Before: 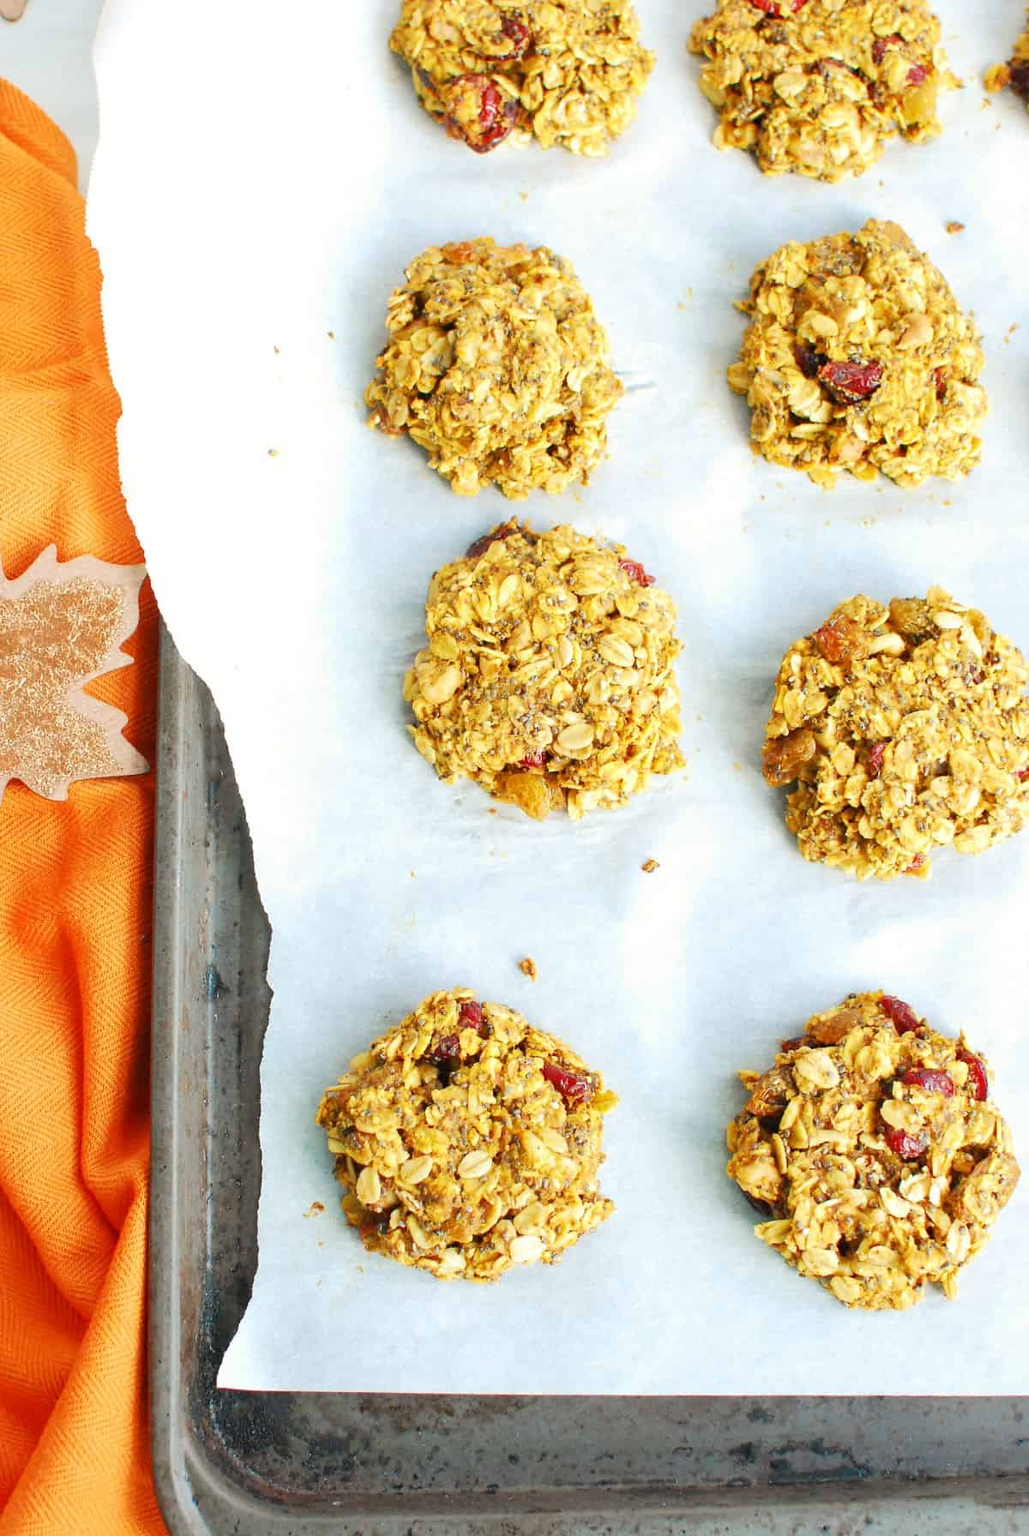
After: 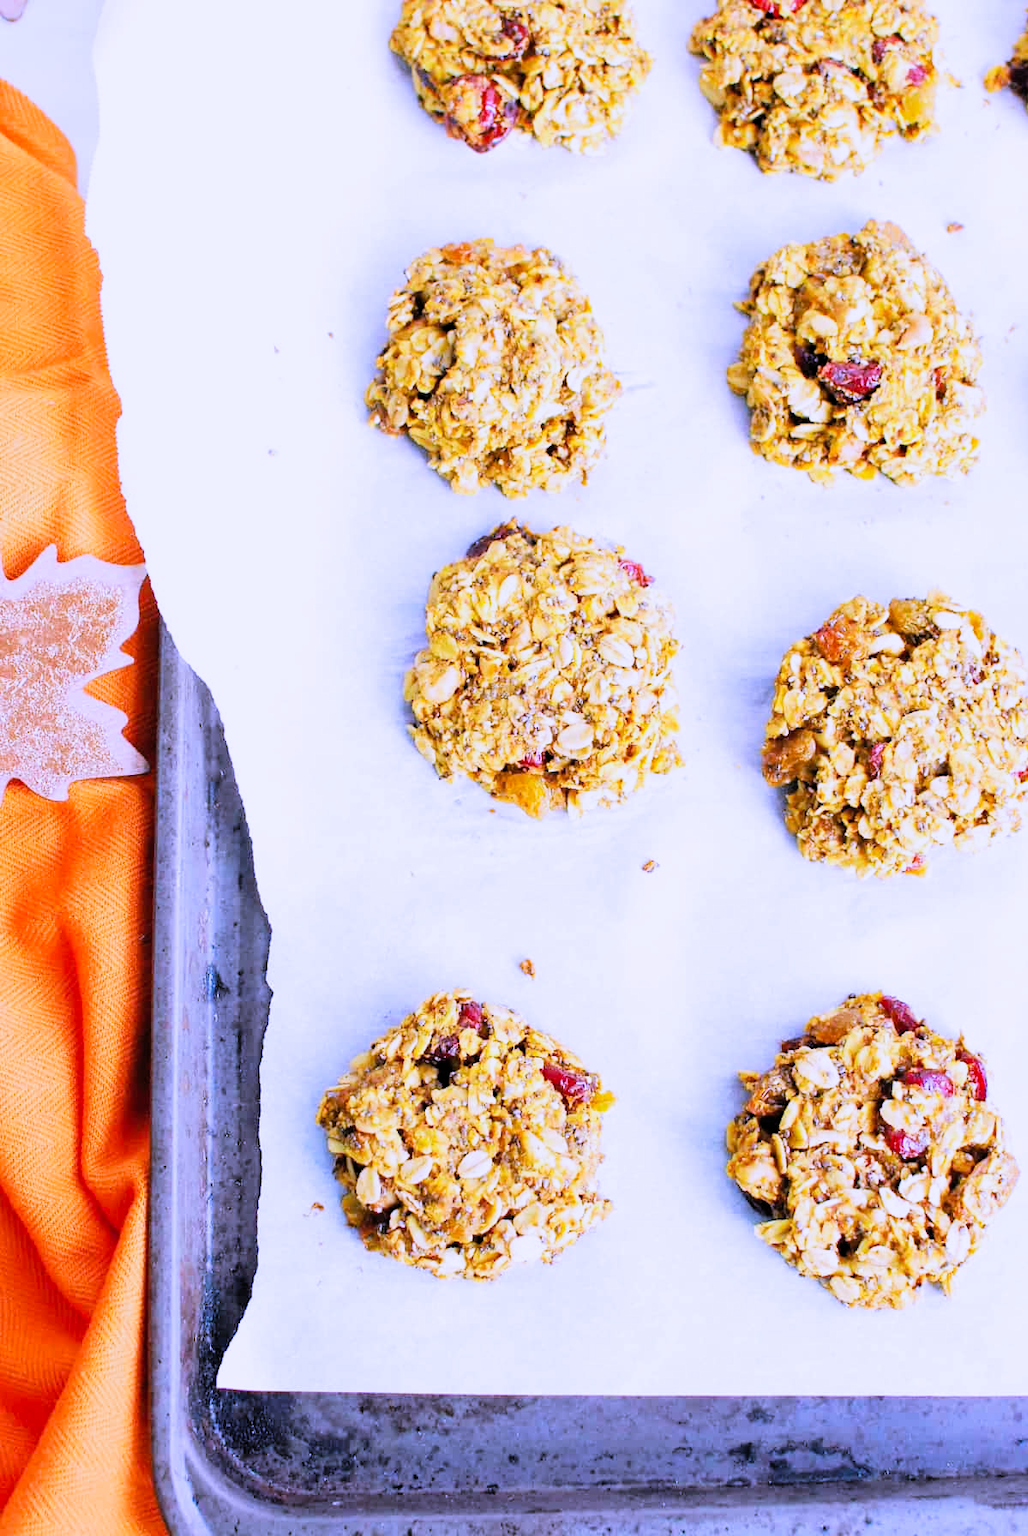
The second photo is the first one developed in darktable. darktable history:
filmic rgb: black relative exposure -5 EV, white relative exposure 3.5 EV, hardness 3.19, contrast 1.3, highlights saturation mix -50%
contrast brightness saturation: contrast 0.07, brightness 0.08, saturation 0.18
white balance: red 0.98, blue 1.61
